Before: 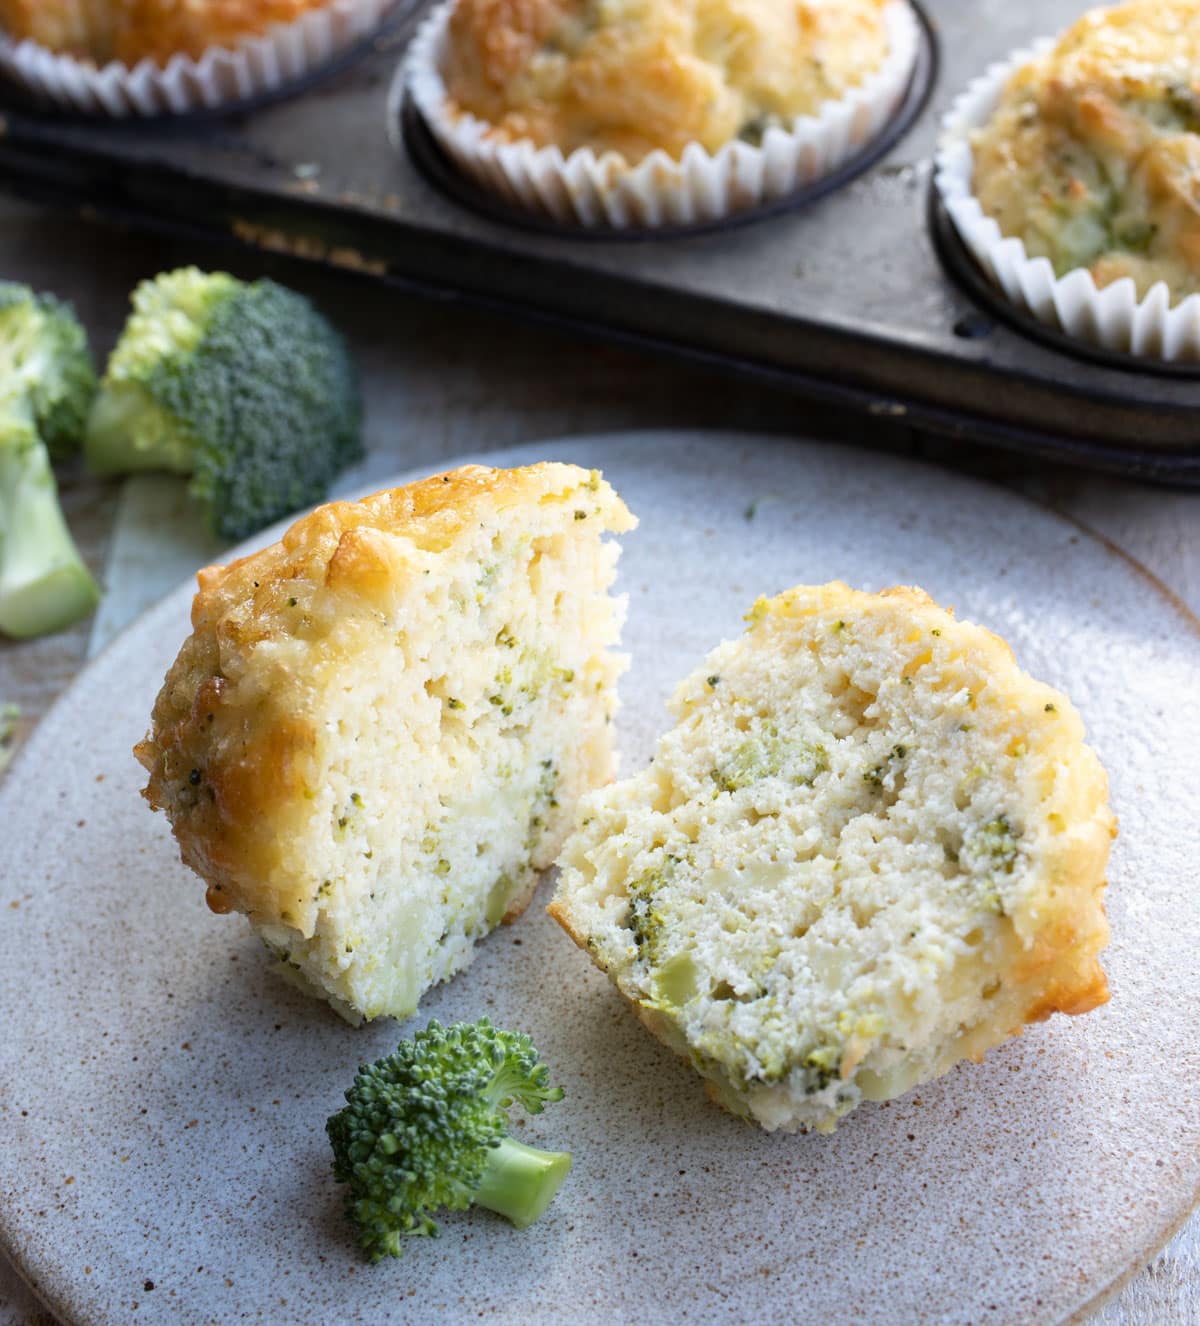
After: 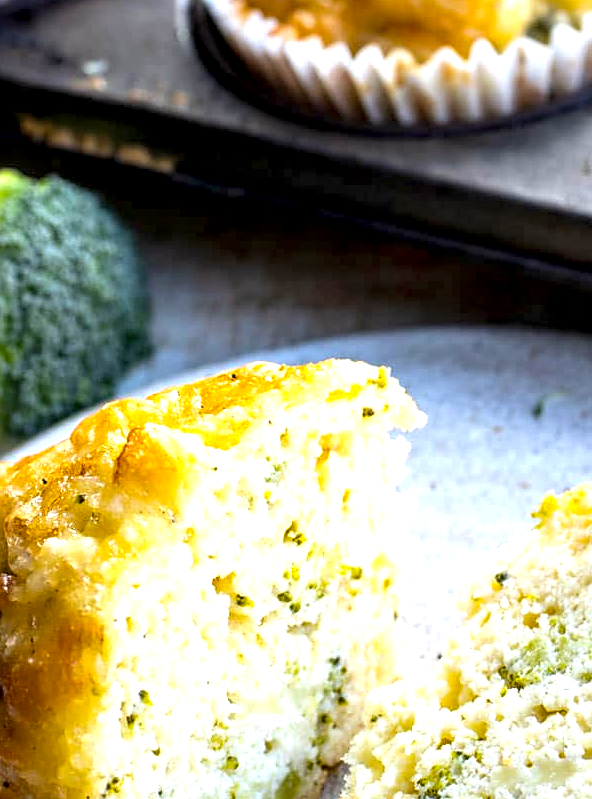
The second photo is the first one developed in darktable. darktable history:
sharpen: radius 1.896, amount 0.392, threshold 1.546
color balance rgb: linear chroma grading › shadows -29.791%, linear chroma grading › global chroma 34.947%, perceptual saturation grading › global saturation 10.059%, perceptual brilliance grading › global brilliance 17.728%, contrast -10.125%
local contrast: highlights 64%, shadows 54%, detail 169%, midtone range 0.517
crop: left 17.717%, top 7.796%, right 32.902%, bottom 31.9%
